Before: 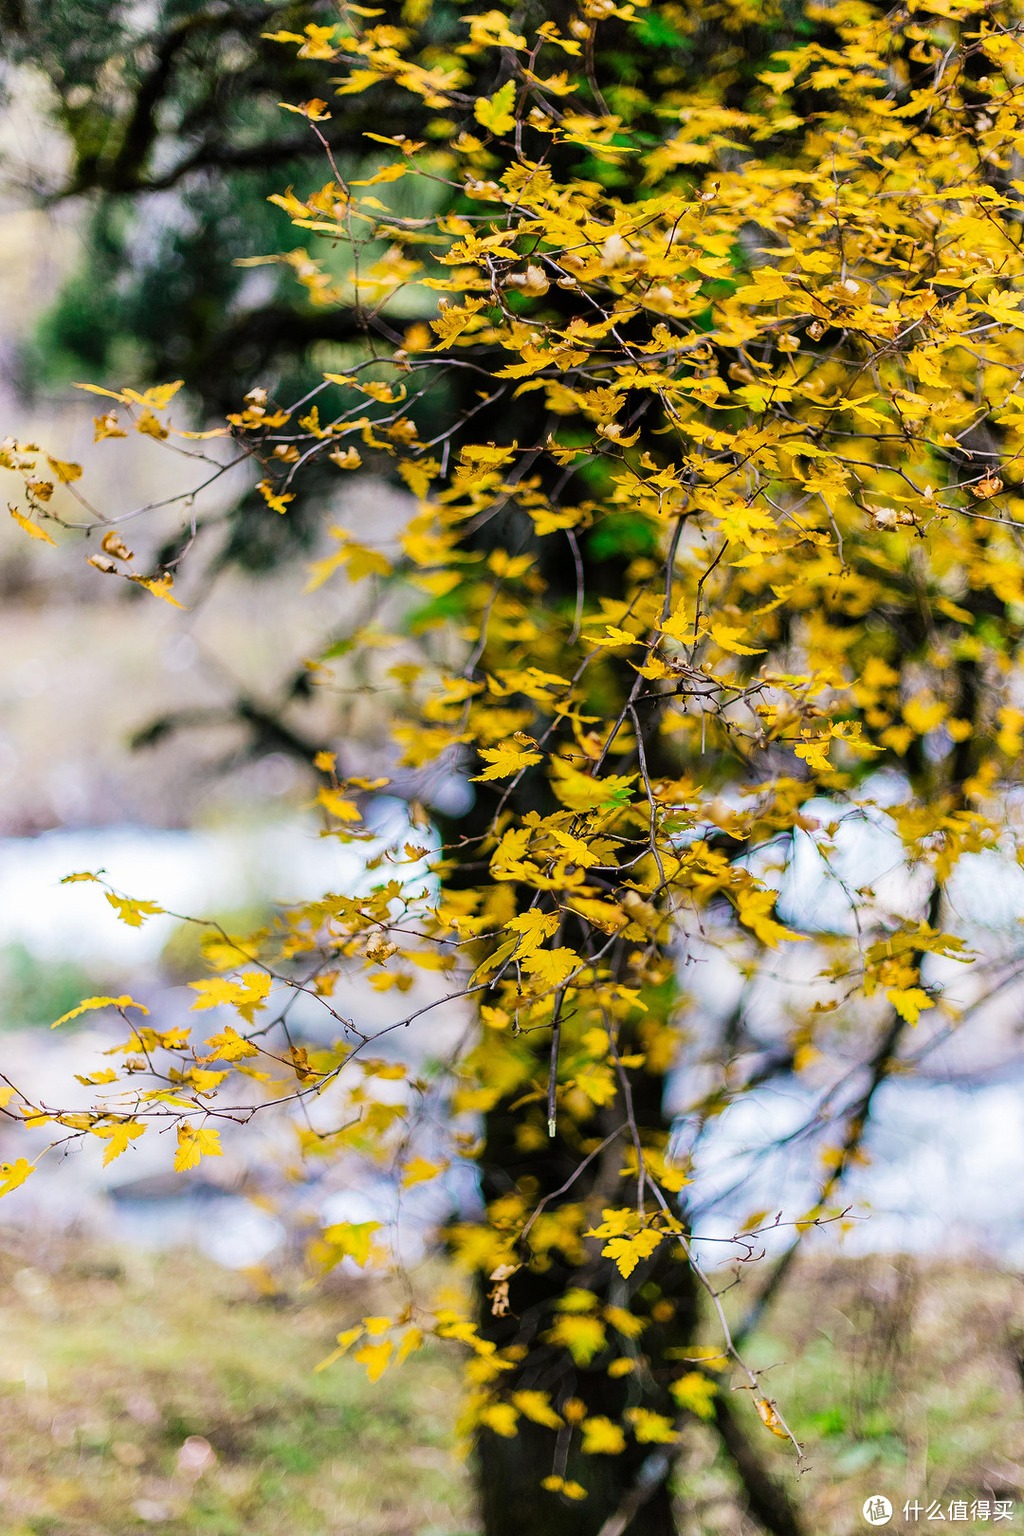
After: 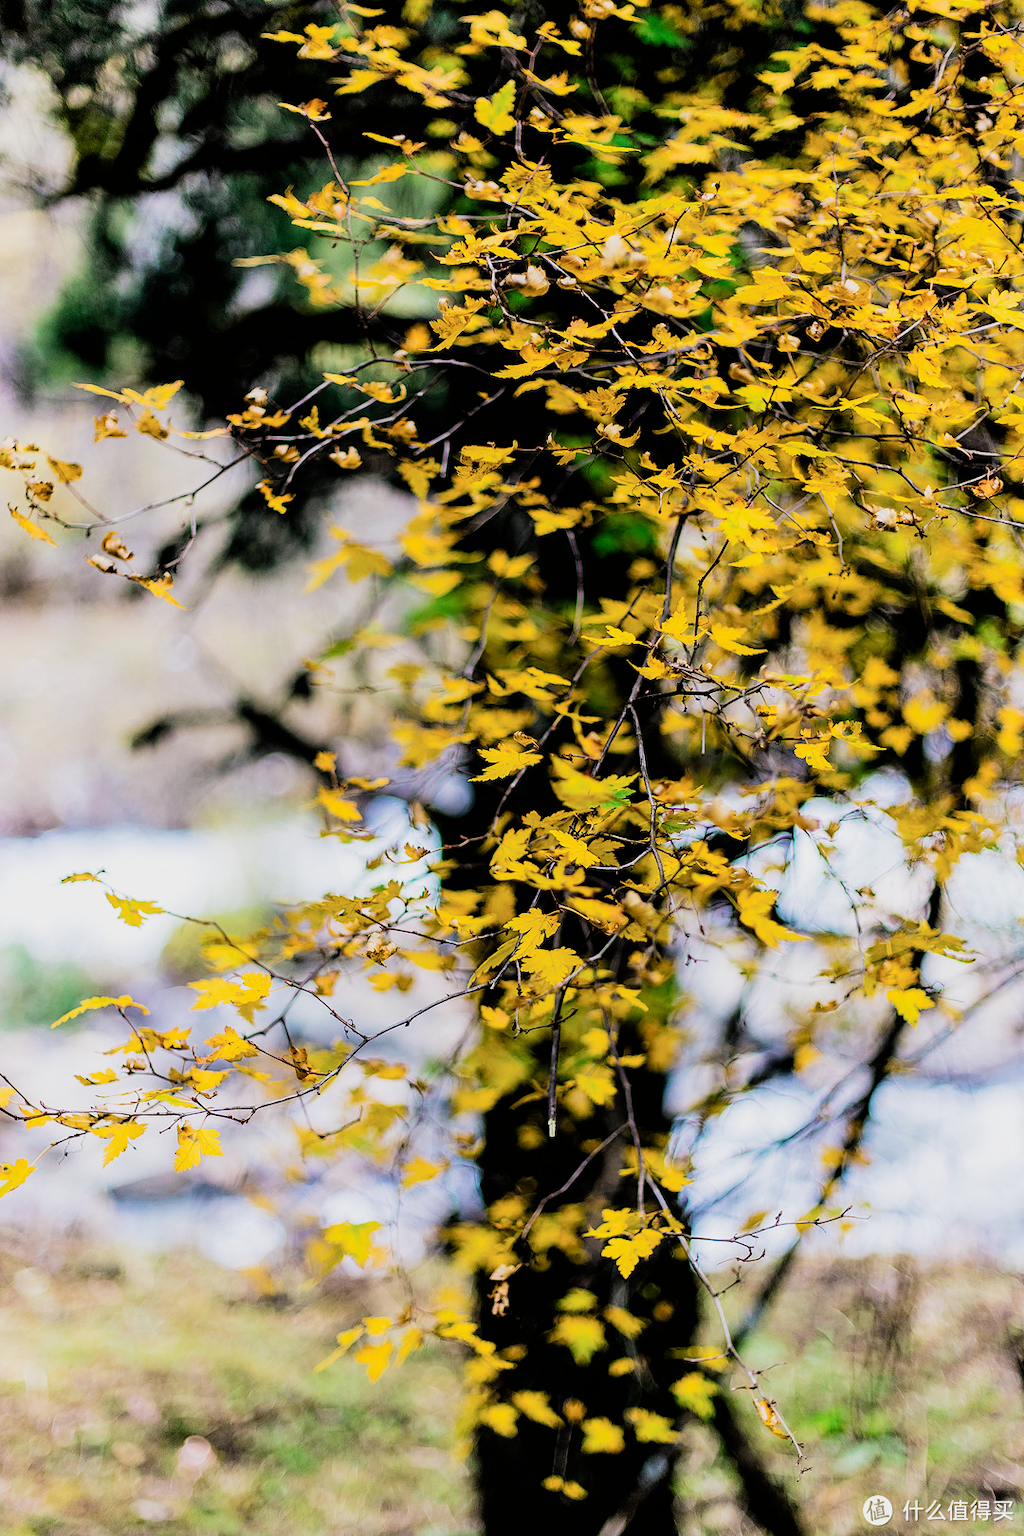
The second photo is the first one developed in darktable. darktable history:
filmic rgb: black relative exposure -5.09 EV, white relative exposure 3.5 EV, hardness 3.17, contrast 1.386, highlights saturation mix -48.55%
